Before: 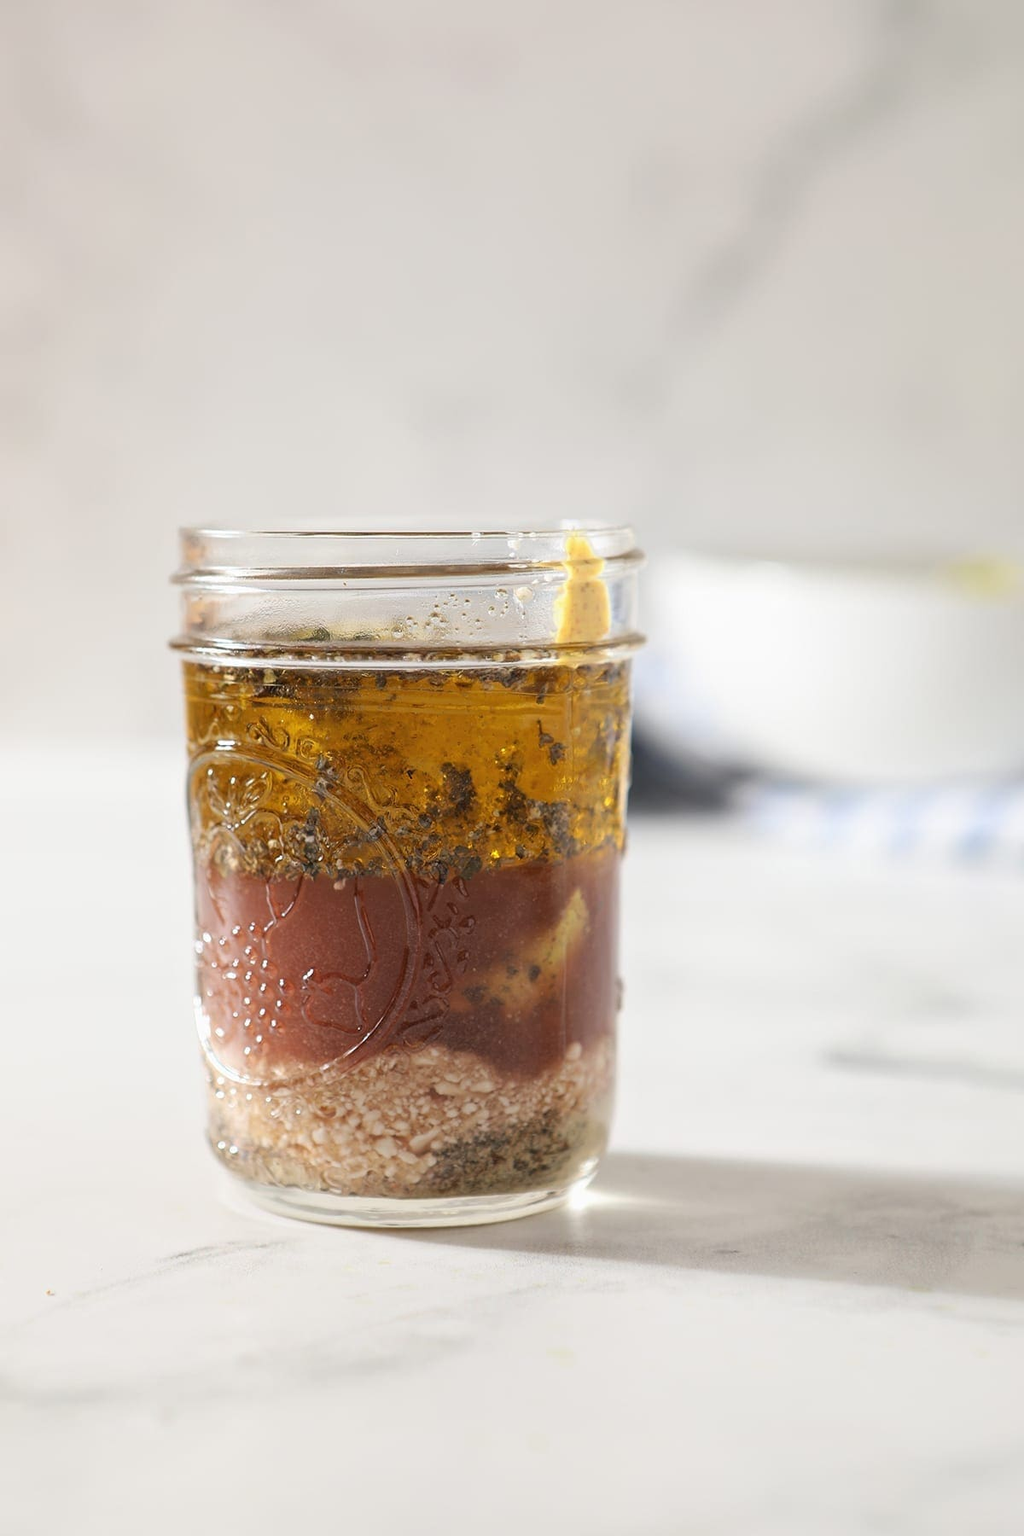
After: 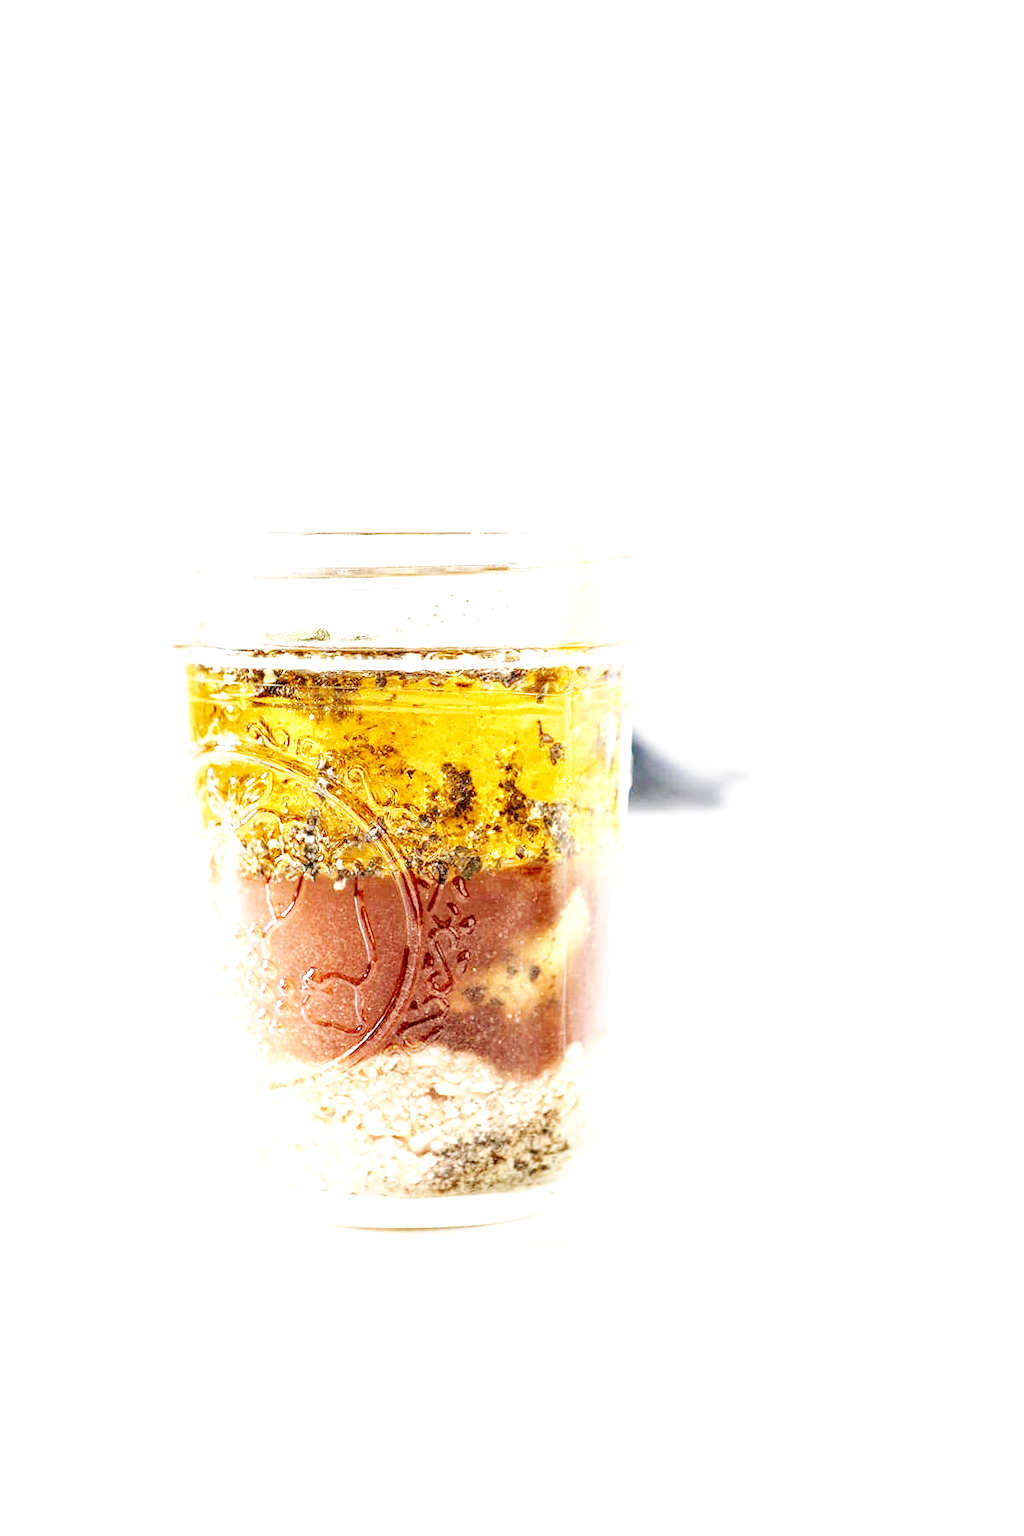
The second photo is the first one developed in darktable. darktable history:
local contrast: highlights 5%, shadows 7%, detail 181%
exposure: black level correction 0, exposure 1.454 EV, compensate highlight preservation false
tone equalizer: -7 EV 0.137 EV, mask exposure compensation -0.487 EV
base curve: curves: ch0 [(0, 0) (0.007, 0.004) (0.027, 0.03) (0.046, 0.07) (0.207, 0.54) (0.442, 0.872) (0.673, 0.972) (1, 1)], preserve colors none
